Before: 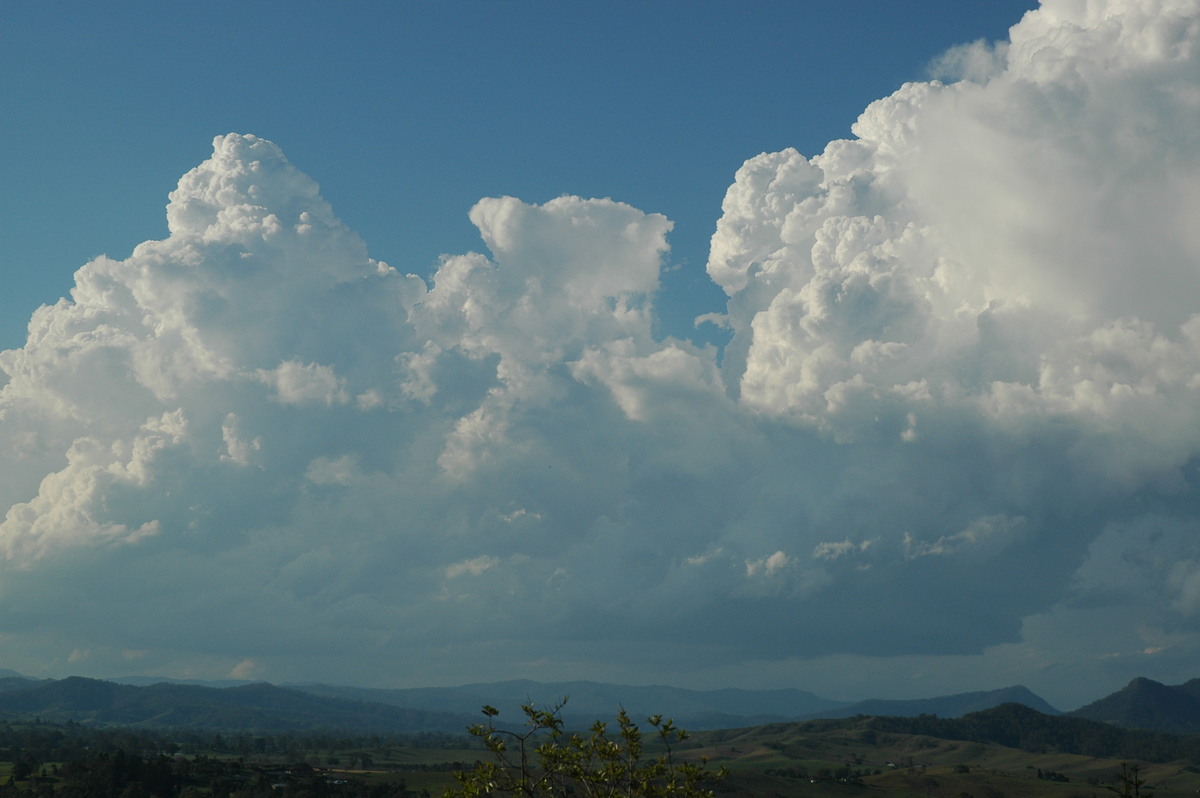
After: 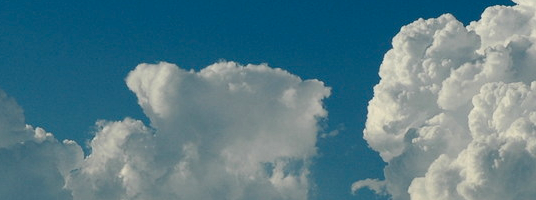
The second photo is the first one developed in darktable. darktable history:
contrast brightness saturation: contrast 0.22, brightness -0.19, saturation 0.24
crop: left 28.64%, top 16.832%, right 26.637%, bottom 58.055%
